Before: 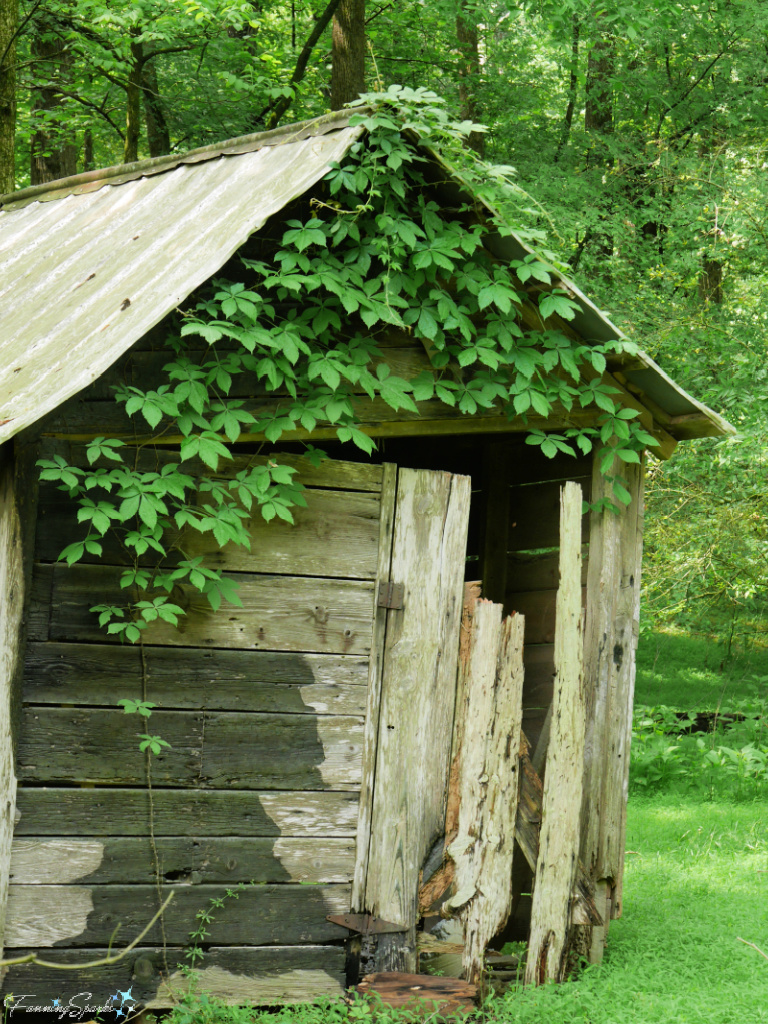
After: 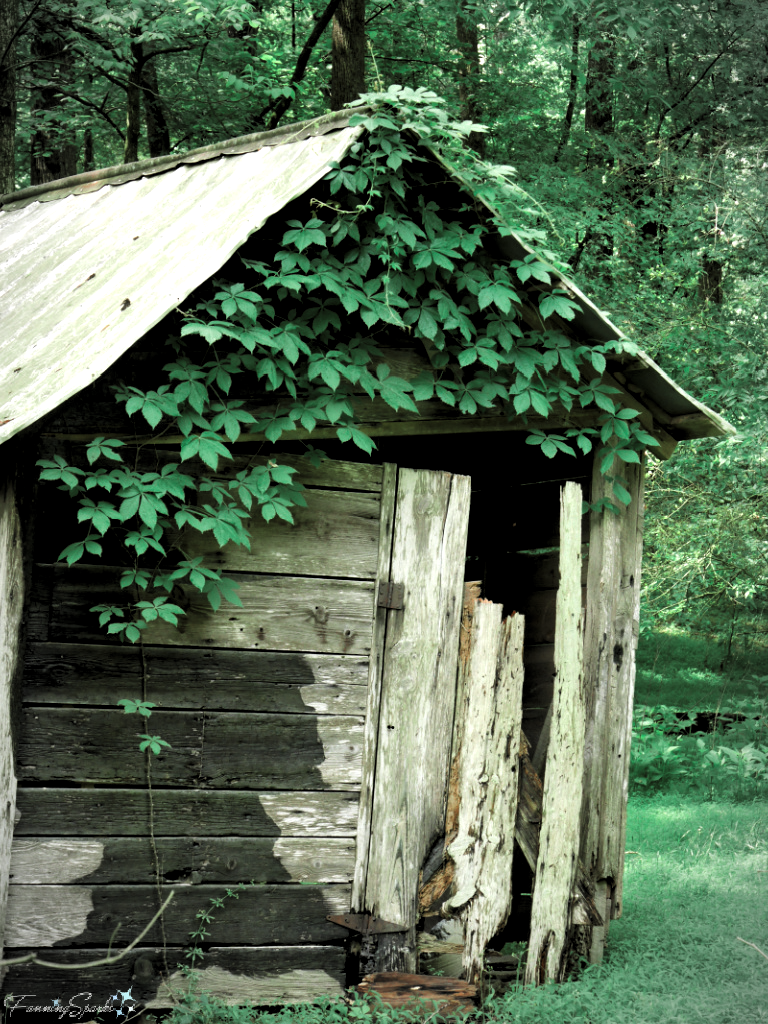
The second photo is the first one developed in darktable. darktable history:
color zones: curves: ch0 [(0, 0.466) (0.128, 0.466) (0.25, 0.5) (0.375, 0.456) (0.5, 0.5) (0.625, 0.5) (0.737, 0.652) (0.875, 0.5)]; ch1 [(0, 0.603) (0.125, 0.618) (0.261, 0.348) (0.372, 0.353) (0.497, 0.363) (0.611, 0.45) (0.731, 0.427) (0.875, 0.518) (0.998, 0.652)]; ch2 [(0, 0.559) (0.125, 0.451) (0.253, 0.564) (0.37, 0.578) (0.5, 0.466) (0.625, 0.471) (0.731, 0.471) (0.88, 0.485)]
levels: levels [0.129, 0.519, 0.867]
white balance: emerald 1
vignetting: fall-off start 87%, automatic ratio true
